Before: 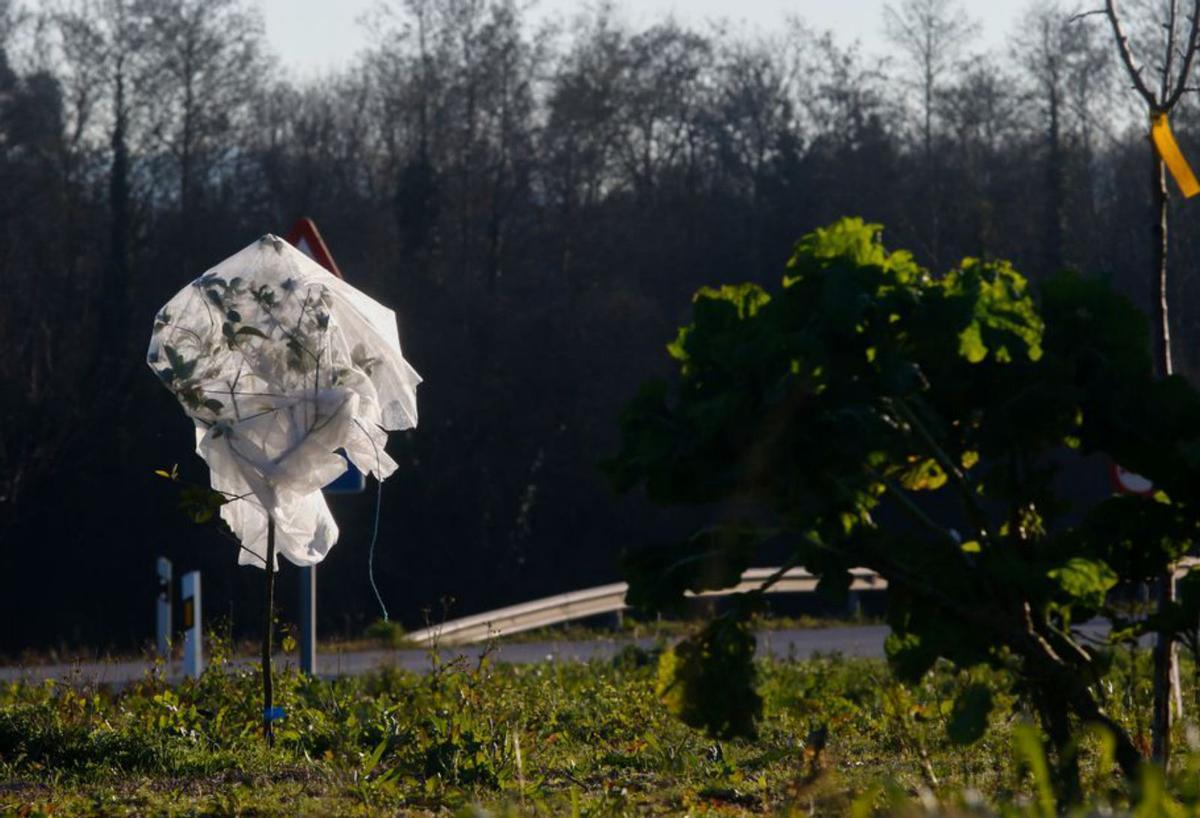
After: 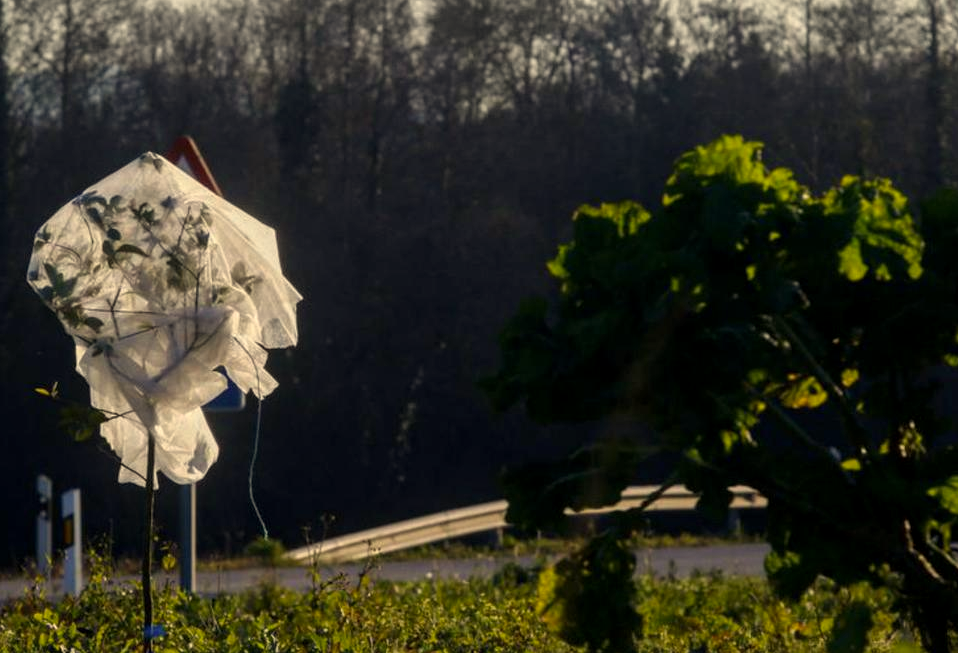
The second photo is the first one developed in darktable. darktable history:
crop and rotate: left 10.071%, top 10.071%, right 10.02%, bottom 10.02%
local contrast: on, module defaults
color correction: highlights a* 2.72, highlights b* 22.8
